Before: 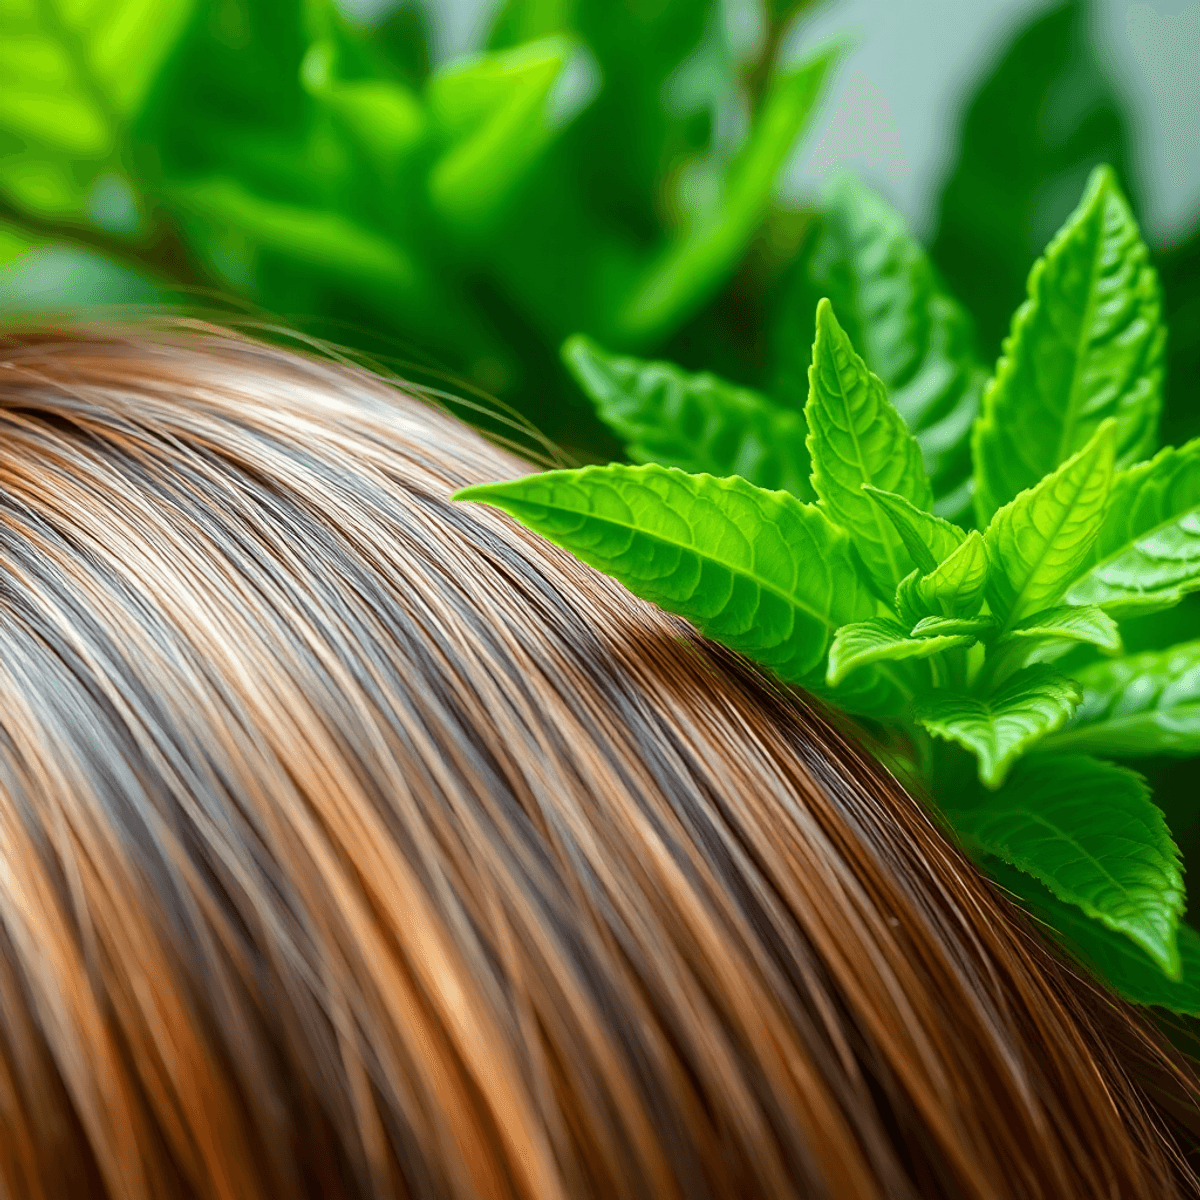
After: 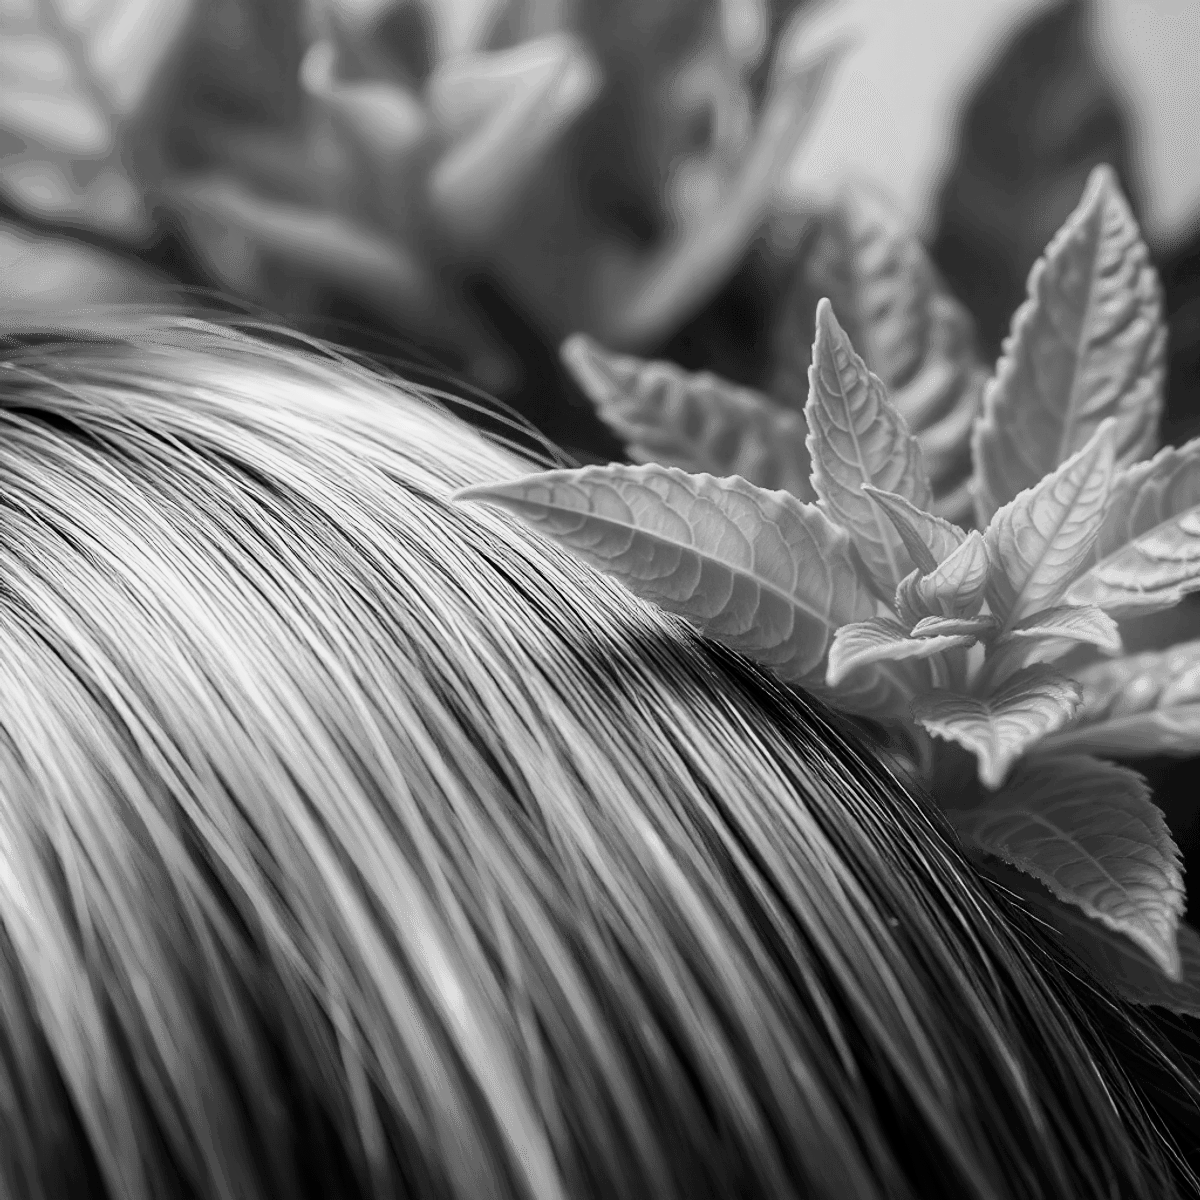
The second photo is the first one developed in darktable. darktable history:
base curve: curves: ch0 [(0, 0) (0.036, 0.025) (0.121, 0.166) (0.206, 0.329) (0.605, 0.79) (1, 1)], preserve colors none
color zones: curves: ch0 [(0, 0.5) (0.125, 0.4) (0.25, 0.5) (0.375, 0.4) (0.5, 0.4) (0.625, 0.35) (0.75, 0.35) (0.875, 0.5)]; ch1 [(0, 0.35) (0.125, 0.45) (0.25, 0.35) (0.375, 0.35) (0.5, 0.35) (0.625, 0.35) (0.75, 0.45) (0.875, 0.35)]; ch2 [(0, 0.6) (0.125, 0.5) (0.25, 0.5) (0.375, 0.6) (0.5, 0.6) (0.625, 0.5) (0.75, 0.5) (0.875, 0.5)]
white balance: red 1.127, blue 0.943
exposure: black level correction 0.007, compensate highlight preservation false
monochrome: a 32, b 64, size 2.3
